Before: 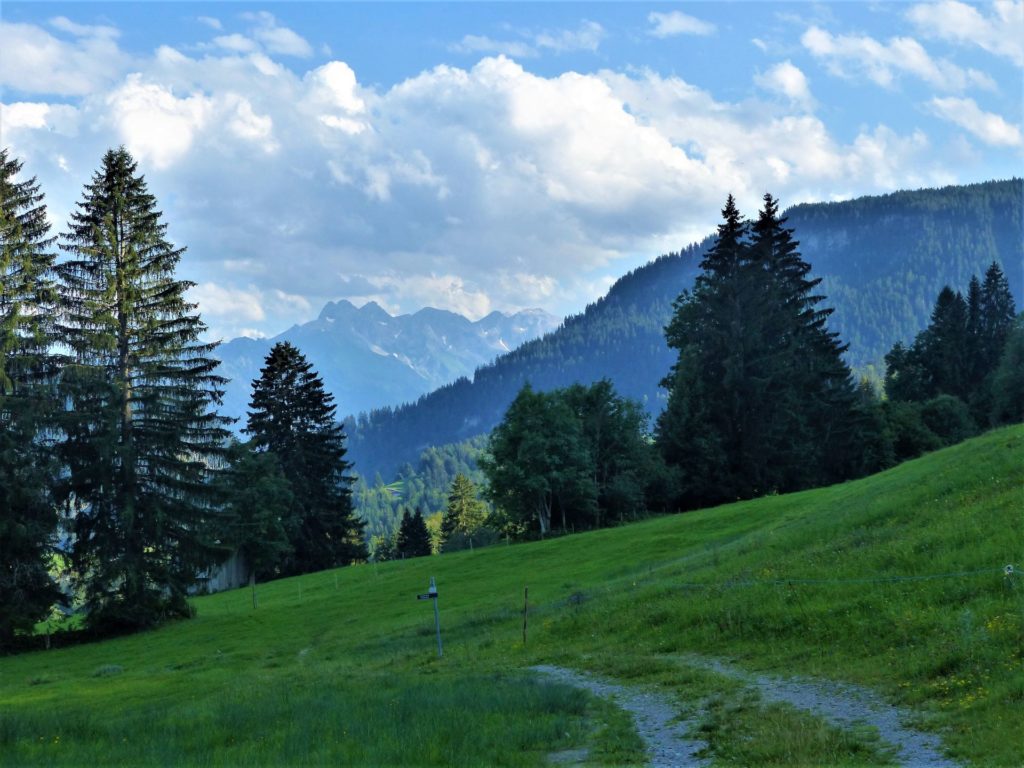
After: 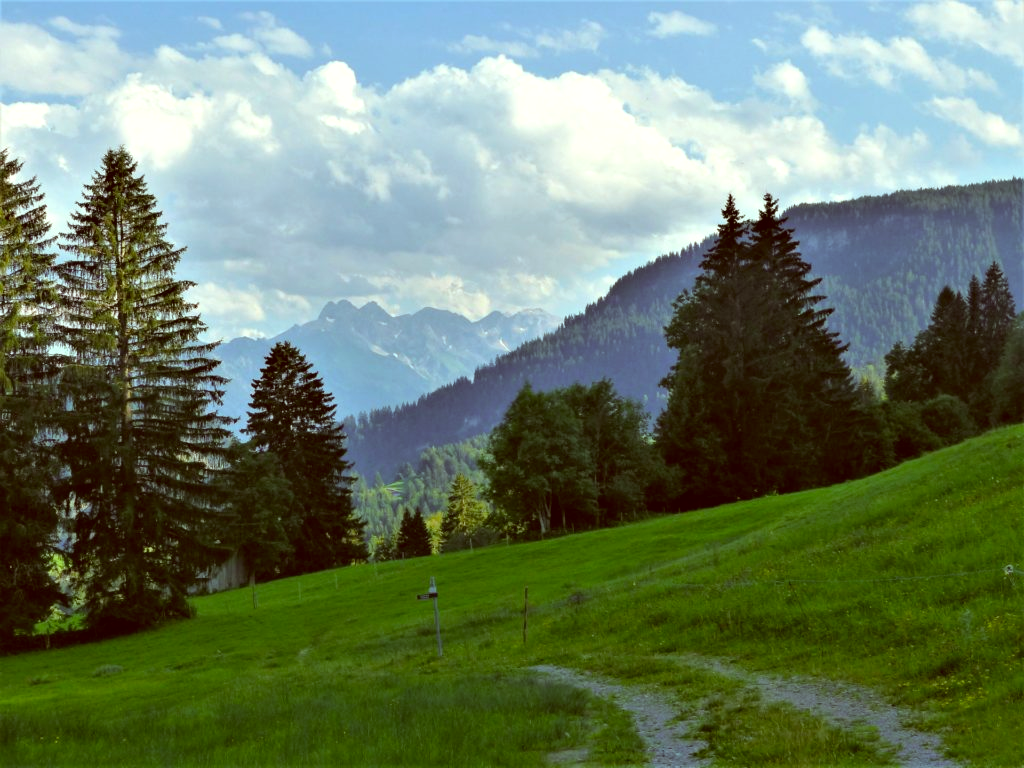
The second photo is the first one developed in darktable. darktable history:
white balance: emerald 1
color balance rgb: global vibrance 6.81%, saturation formula JzAzBz (2021)
exposure: exposure 0.191 EV, compensate highlight preservation false
color correction: highlights a* -5.3, highlights b* 9.8, shadows a* 9.8, shadows b* 24.26
